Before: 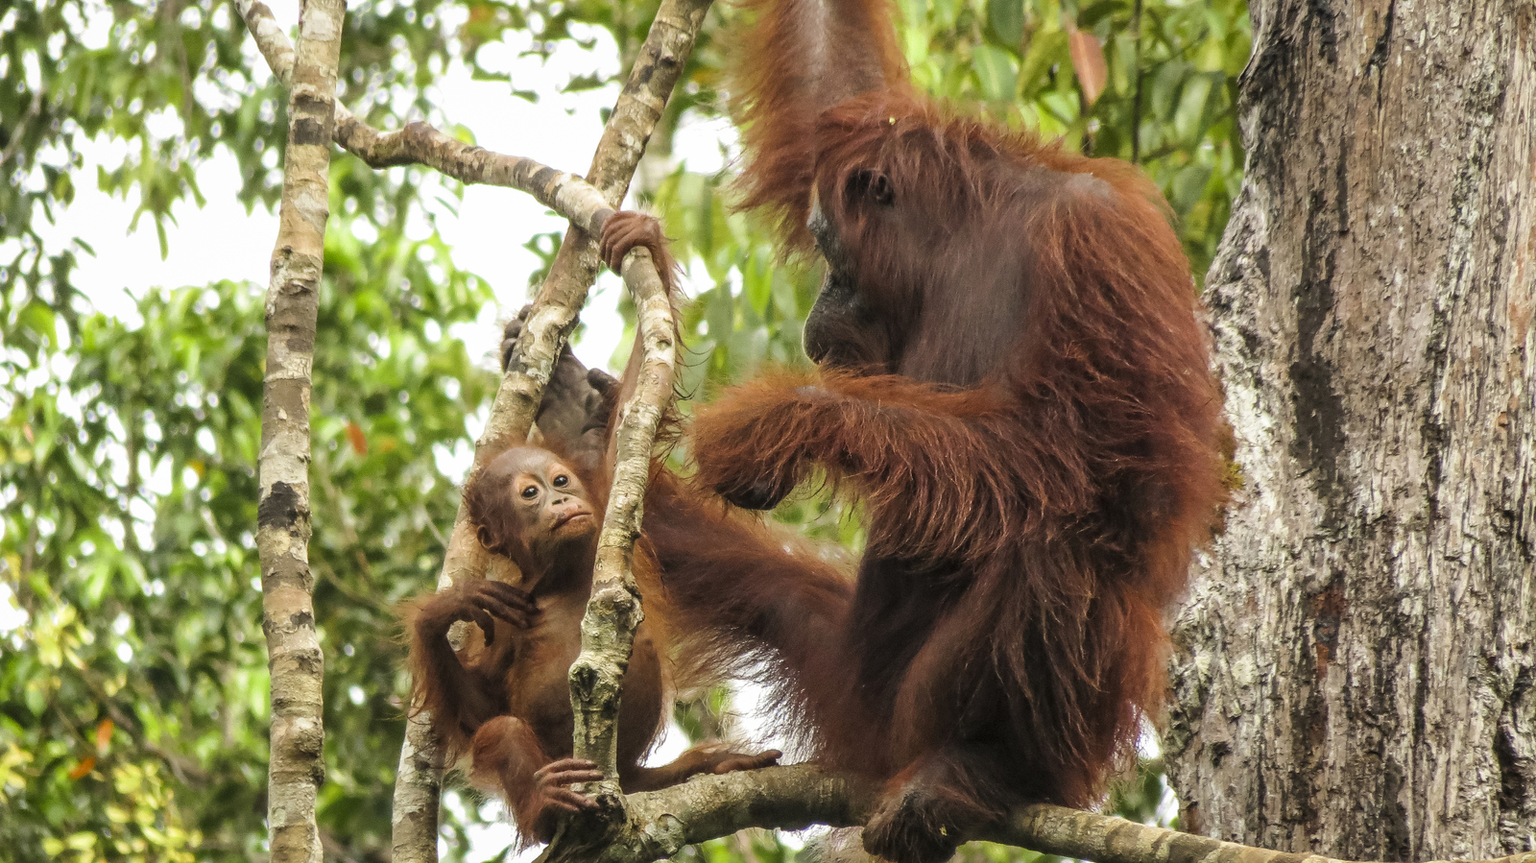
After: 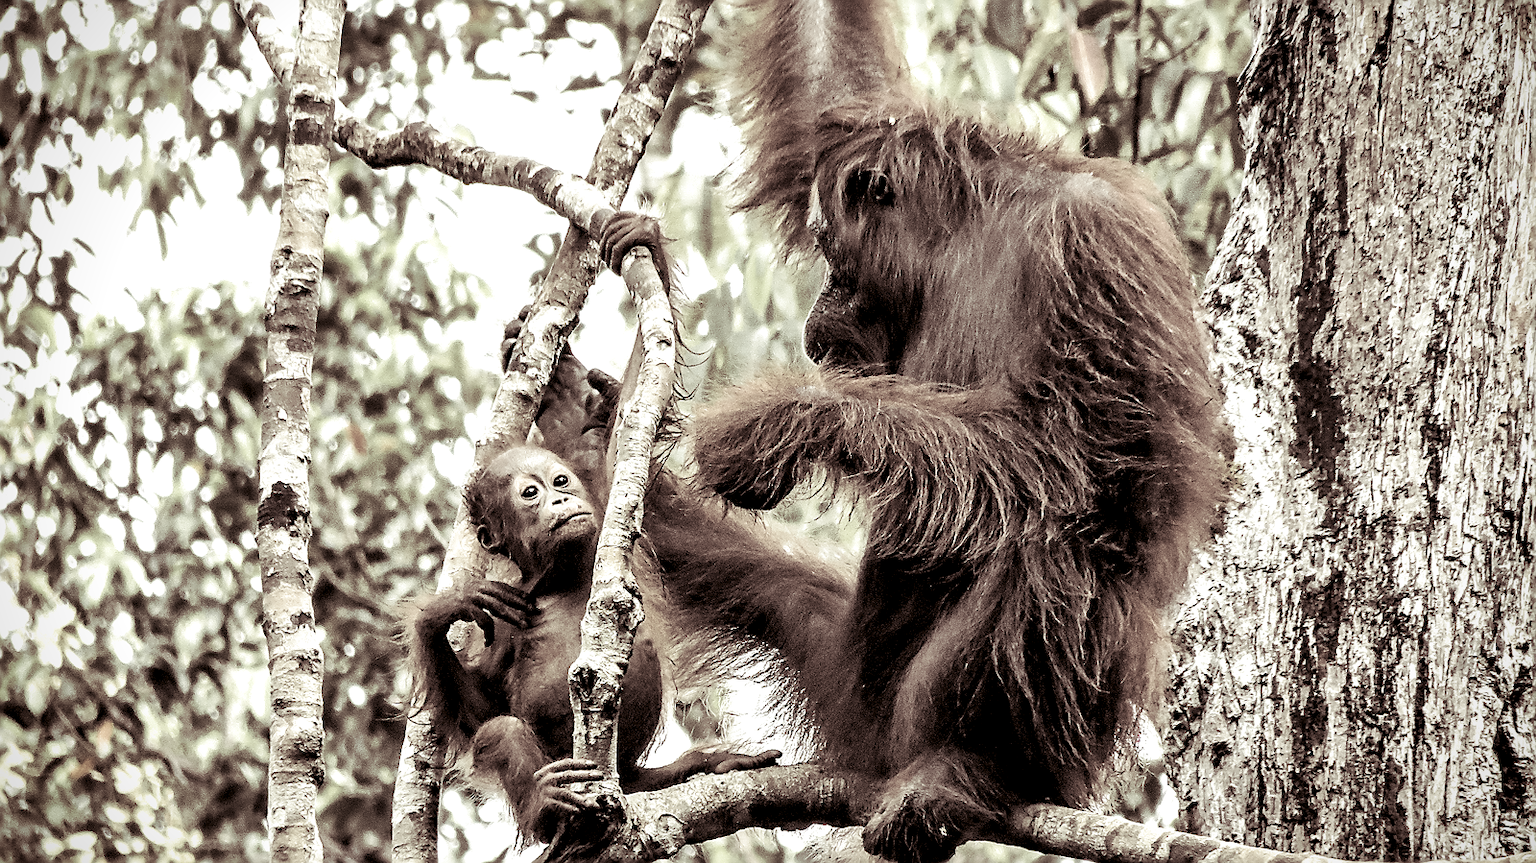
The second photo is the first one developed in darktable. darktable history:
exposure: exposure 0.2 EV, compensate highlight preservation false
shadows and highlights: shadows 32, highlights -32, soften with gaussian
tone curve: curves: ch0 [(0, 0) (0.004, 0.001) (0.133, 0.112) (0.325, 0.362) (0.832, 0.893) (1, 1)], color space Lab, linked channels, preserve colors none
contrast brightness saturation: brightness 0.18, saturation -0.5
vignetting: fall-off start 88.53%, fall-off radius 44.2%, saturation 0.376, width/height ratio 1.161
levels: levels [0.116, 0.574, 1]
color zones: curves: ch1 [(0, 0.831) (0.08, 0.771) (0.157, 0.268) (0.241, 0.207) (0.562, -0.005) (0.714, -0.013) (0.876, 0.01) (1, 0.831)]
split-toning: shadows › saturation 0.24, highlights › hue 54°, highlights › saturation 0.24
contrast equalizer: octaves 7, y [[0.528, 0.548, 0.563, 0.562, 0.546, 0.526], [0.55 ×6], [0 ×6], [0 ×6], [0 ×6]]
color correction: highlights a* -5.3, highlights b* 9.8, shadows a* 9.8, shadows b* 24.26
local contrast: mode bilateral grid, contrast 25, coarseness 60, detail 151%, midtone range 0.2
sharpen: radius 1.4, amount 1.25, threshold 0.7
